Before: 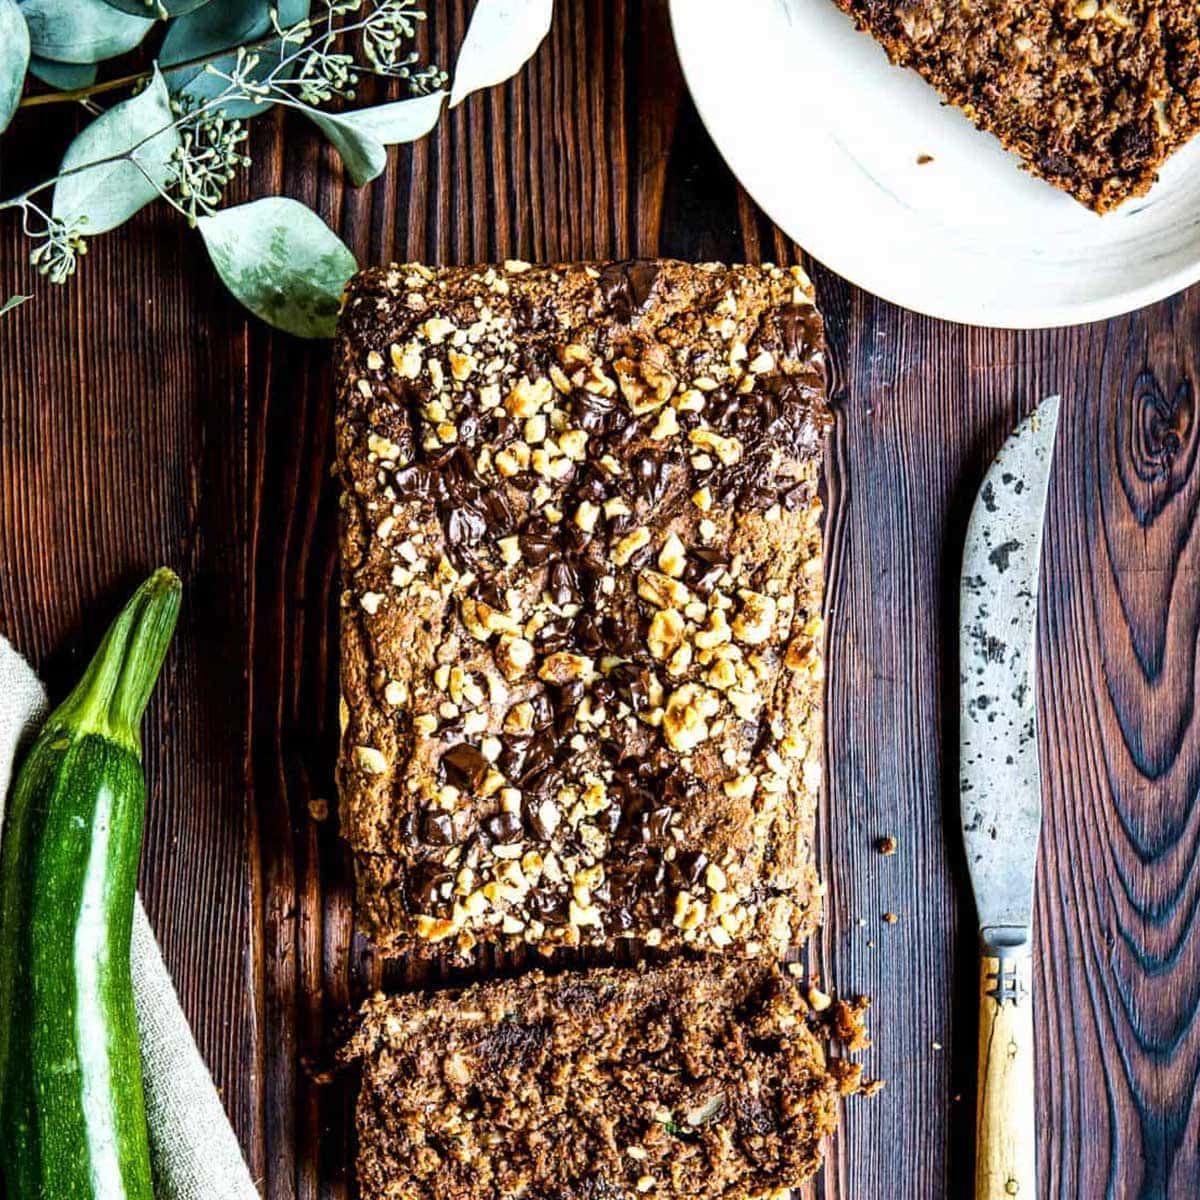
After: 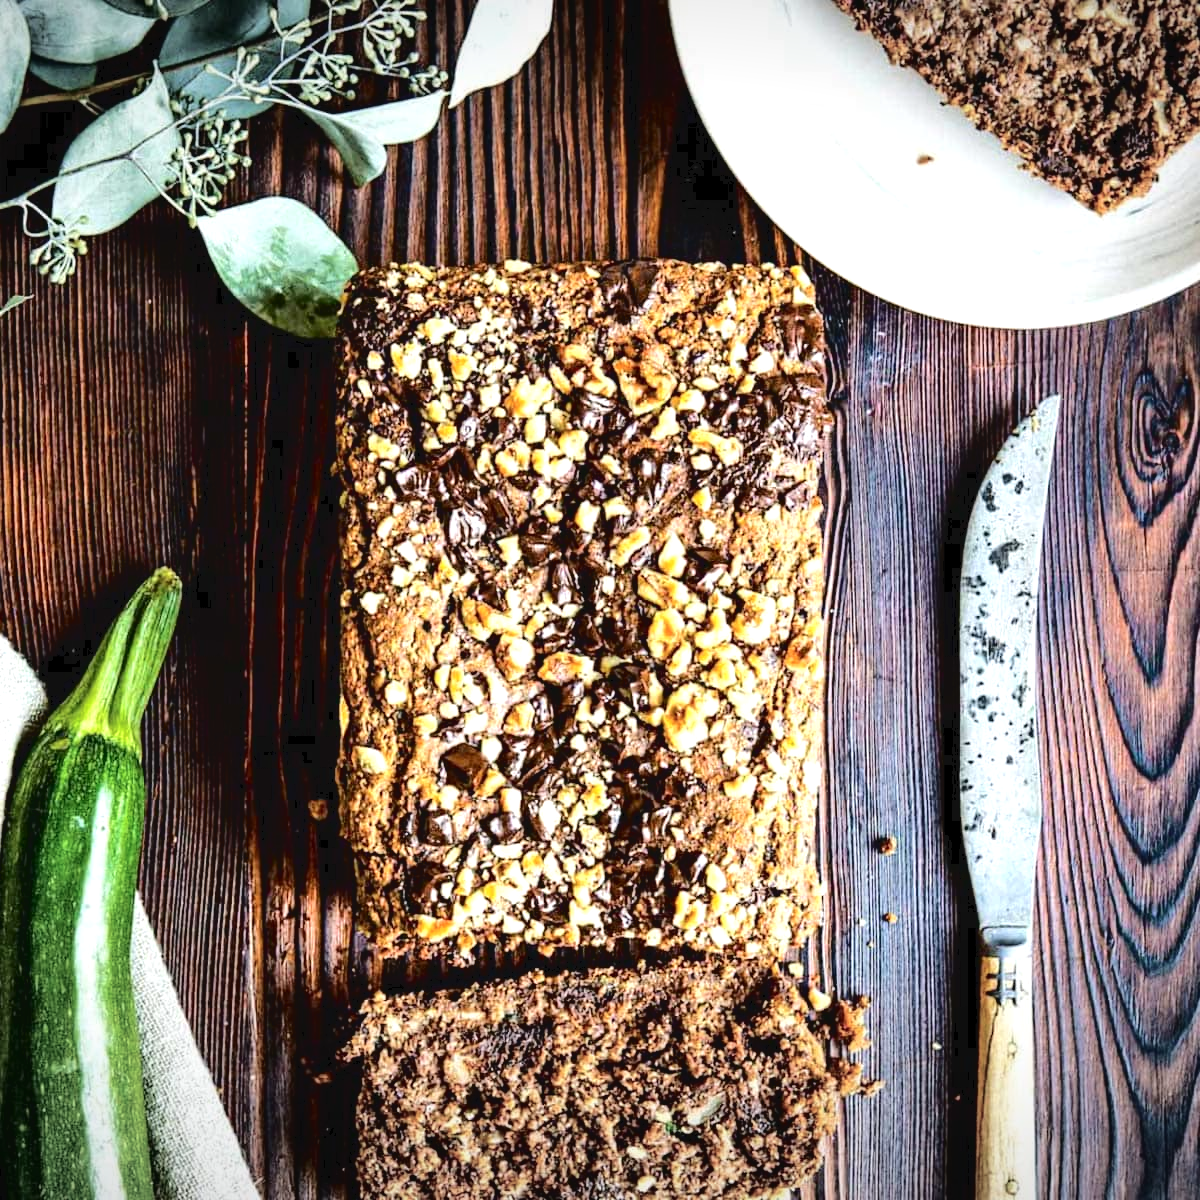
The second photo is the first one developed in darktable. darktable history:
tone curve: curves: ch0 [(0, 0) (0.003, 0.047) (0.011, 0.05) (0.025, 0.053) (0.044, 0.057) (0.069, 0.062) (0.1, 0.084) (0.136, 0.115) (0.177, 0.159) (0.224, 0.216) (0.277, 0.289) (0.335, 0.382) (0.399, 0.474) (0.468, 0.561) (0.543, 0.636) (0.623, 0.705) (0.709, 0.778) (0.801, 0.847) (0.898, 0.916) (1, 1)], color space Lab, independent channels, preserve colors none
exposure: exposure 0.435 EV, compensate exposure bias true, compensate highlight preservation false
vignetting: fall-off start 97.63%, fall-off radius 100.46%, width/height ratio 1.373
